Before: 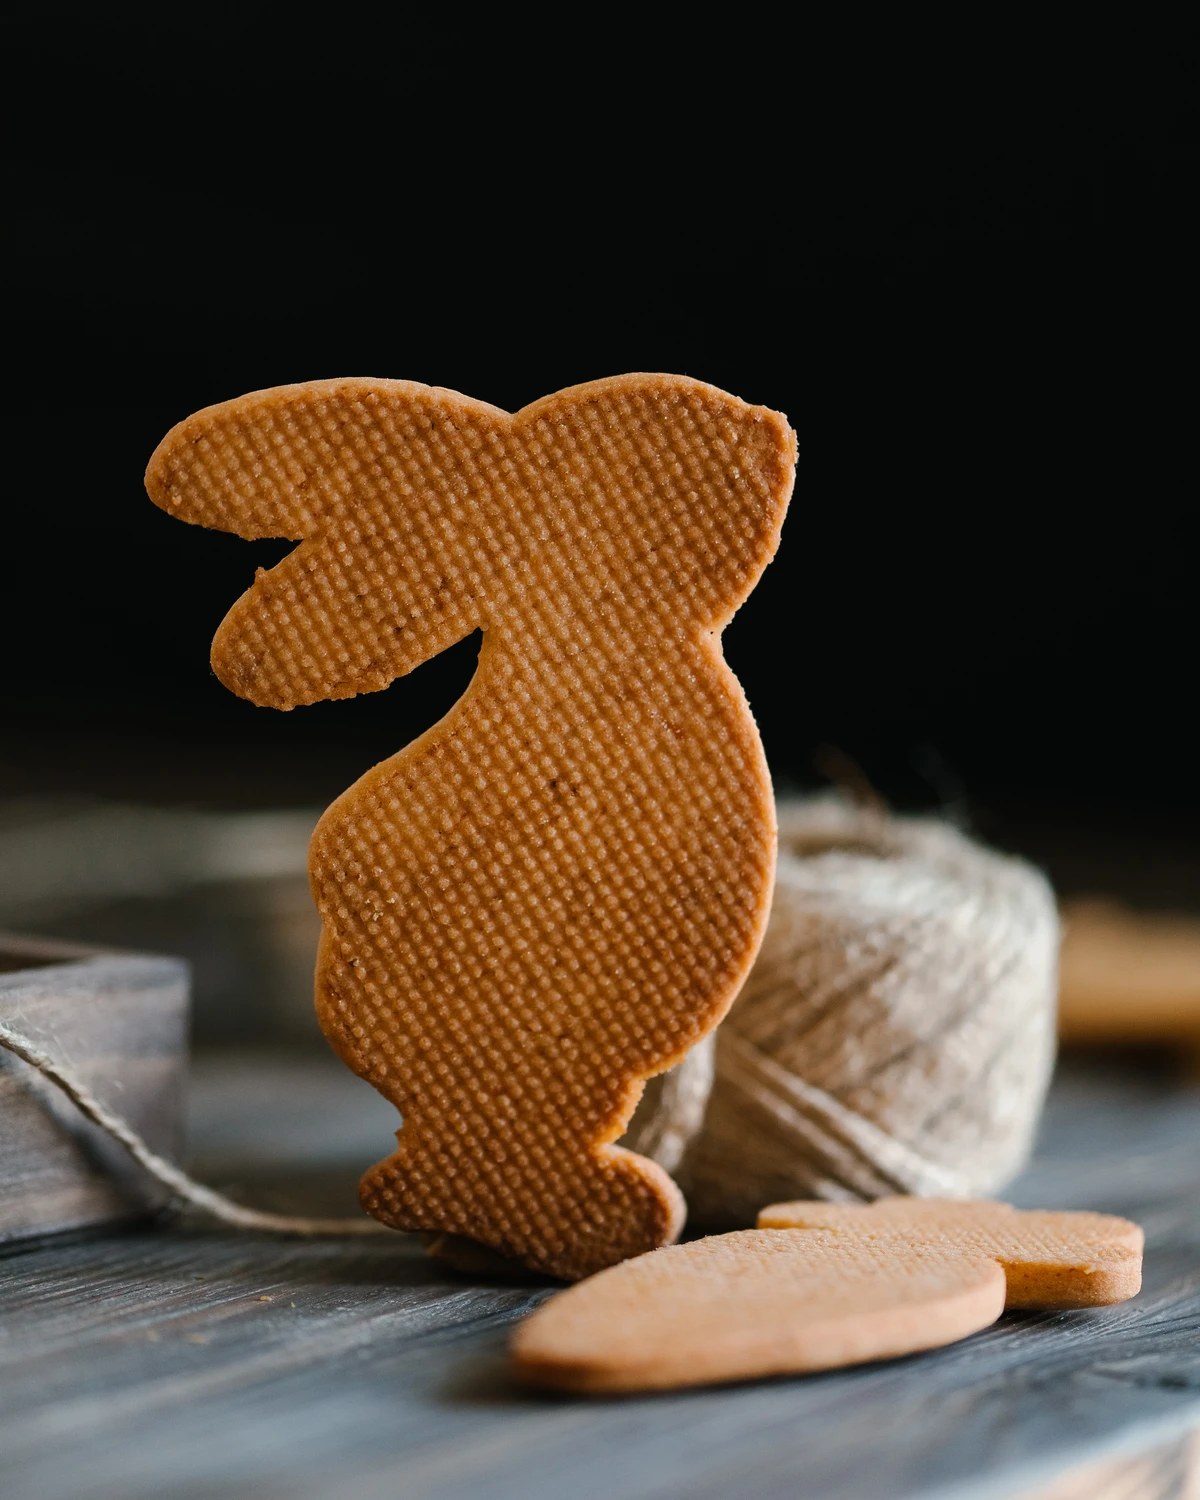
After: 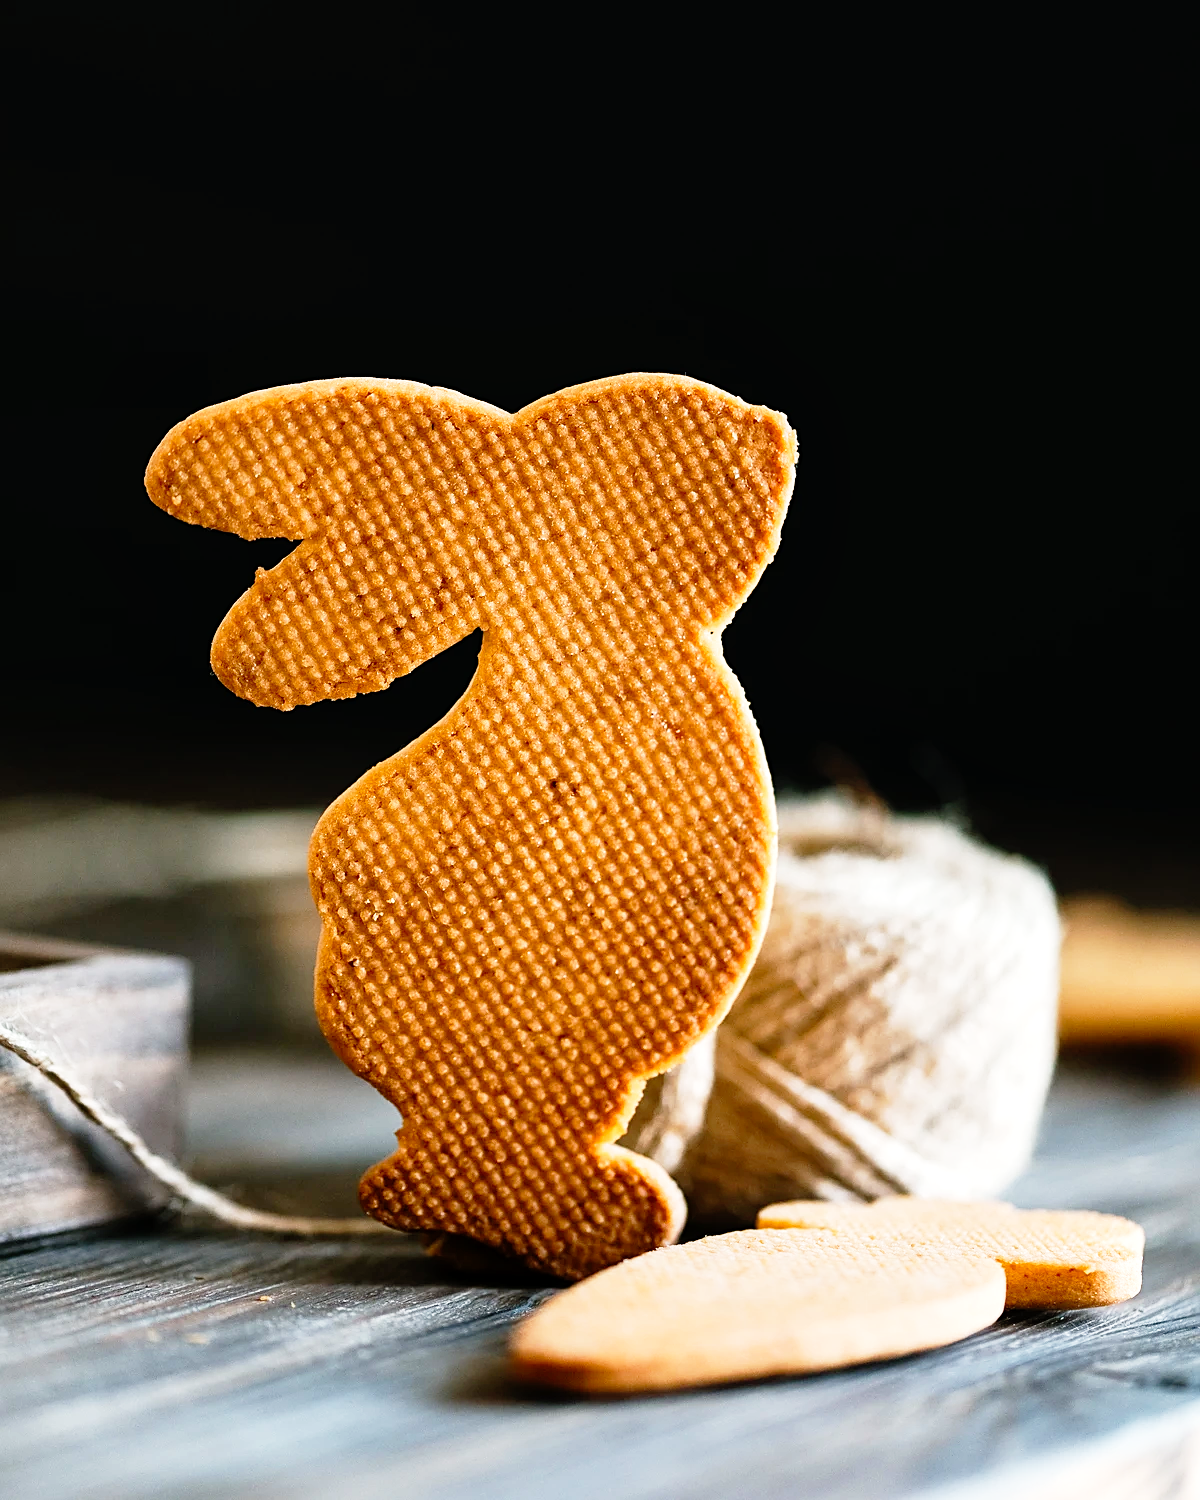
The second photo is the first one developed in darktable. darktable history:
base curve: curves: ch0 [(0, 0) (0.012, 0.01) (0.073, 0.168) (0.31, 0.711) (0.645, 0.957) (1, 1)], preserve colors none
sharpen: on, module defaults
local contrast: mode bilateral grid, contrast 20, coarseness 49, detail 119%, midtone range 0.2
